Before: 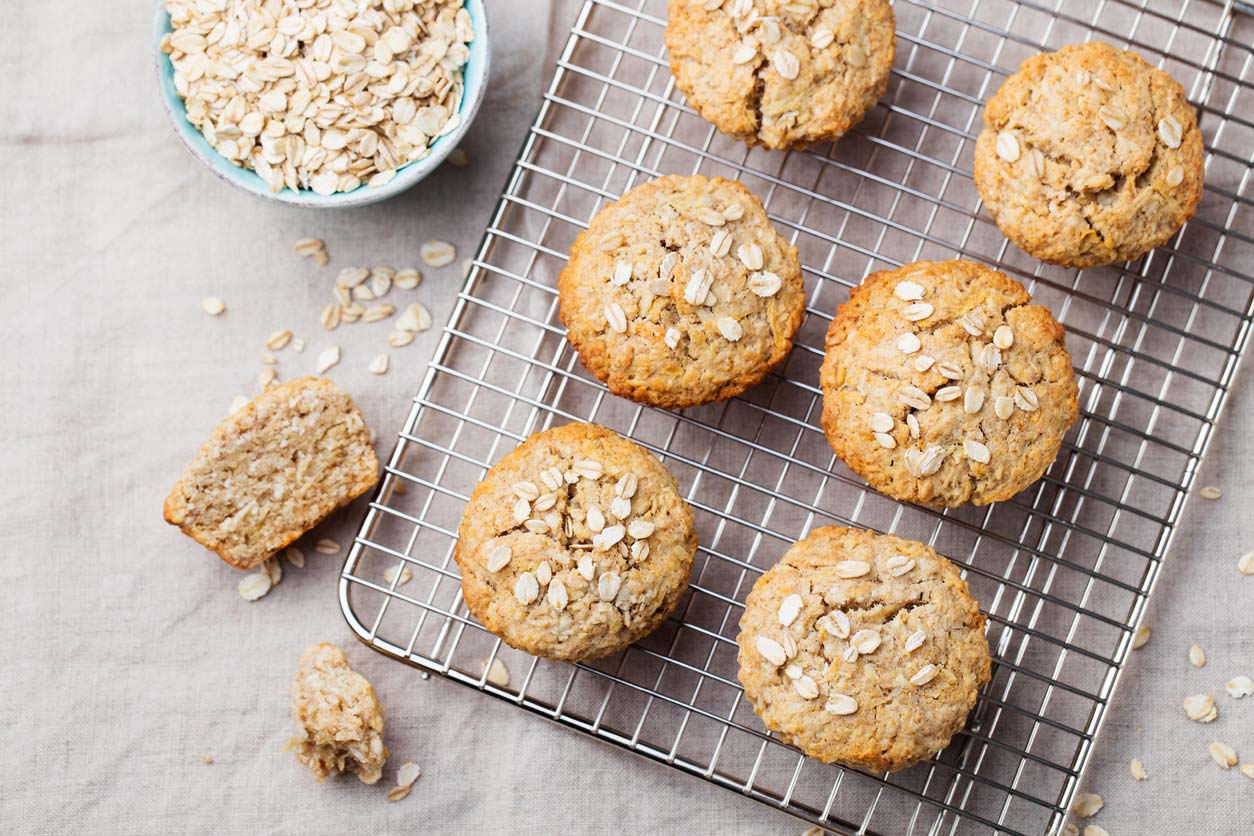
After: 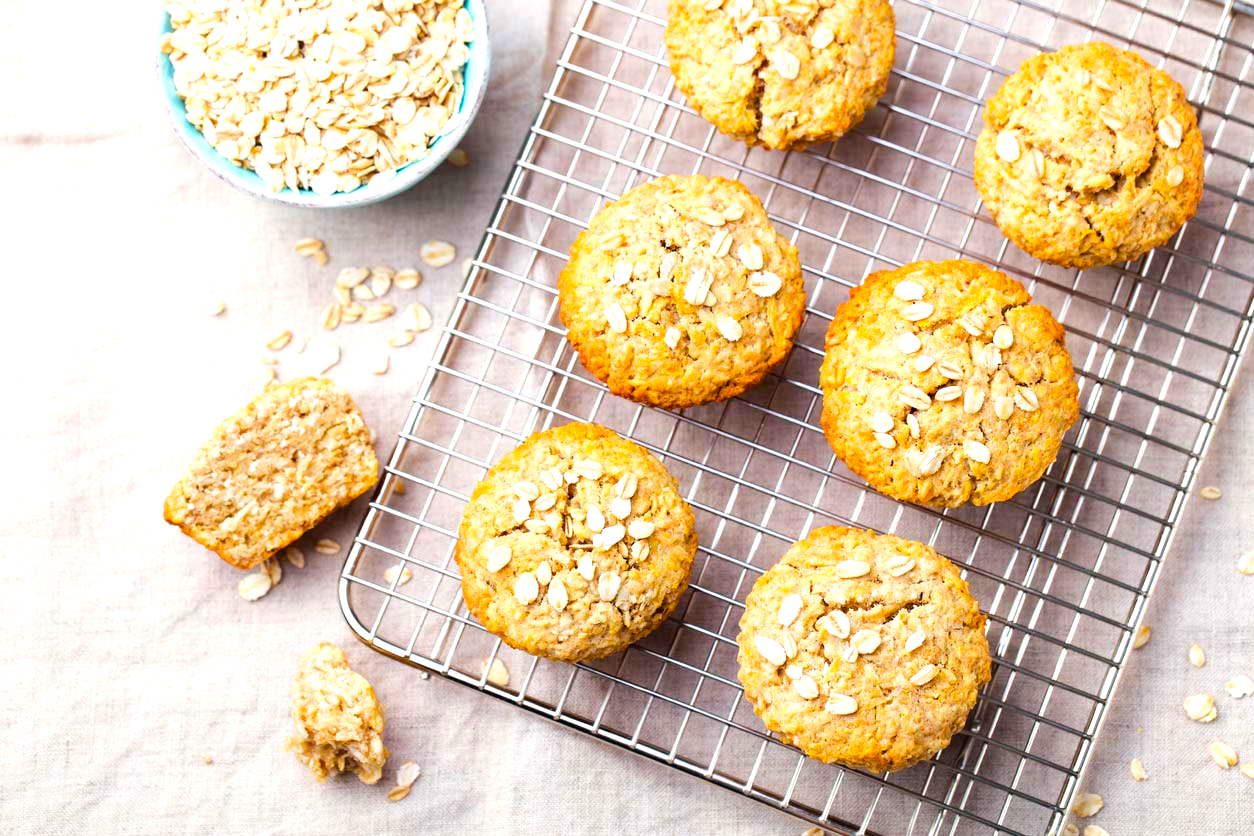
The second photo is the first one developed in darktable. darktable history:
exposure: exposure 0.6 EV, compensate highlight preservation false
color balance rgb: perceptual saturation grading › global saturation 25%, perceptual brilliance grading › mid-tones 10%, perceptual brilliance grading › shadows 15%, global vibrance 20%
